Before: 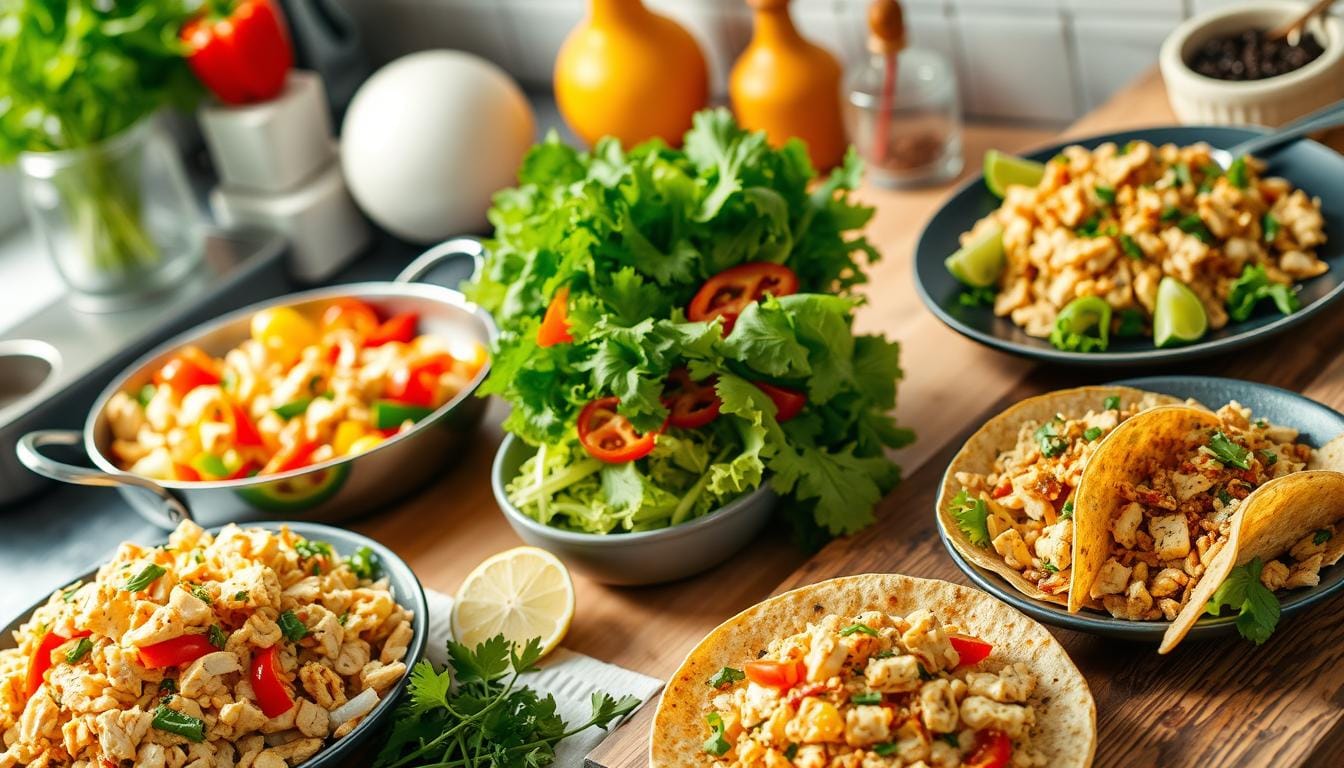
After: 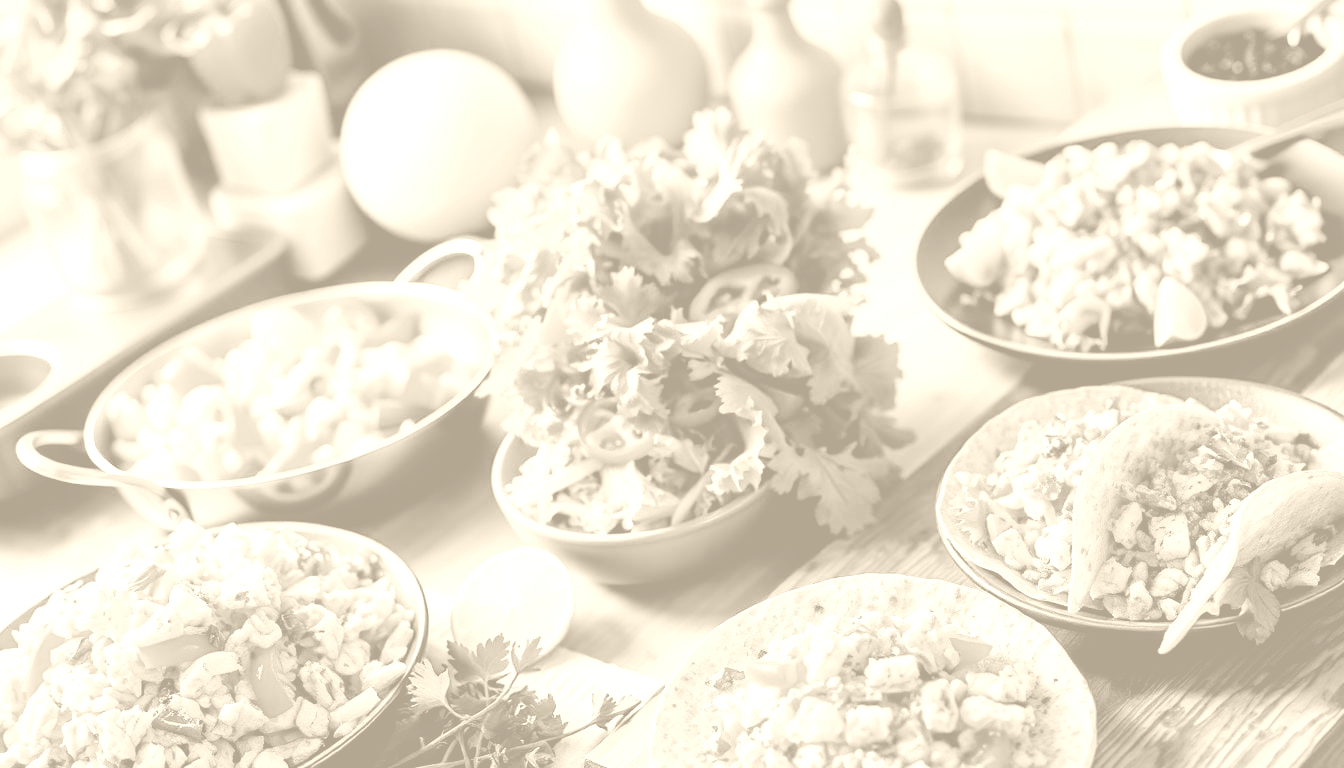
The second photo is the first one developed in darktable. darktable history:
colorize: hue 36°, saturation 71%, lightness 80.79%
white balance: red 1.004, blue 1.024
filmic rgb: black relative exposure -6.15 EV, white relative exposure 6.96 EV, hardness 2.23, color science v6 (2022)
